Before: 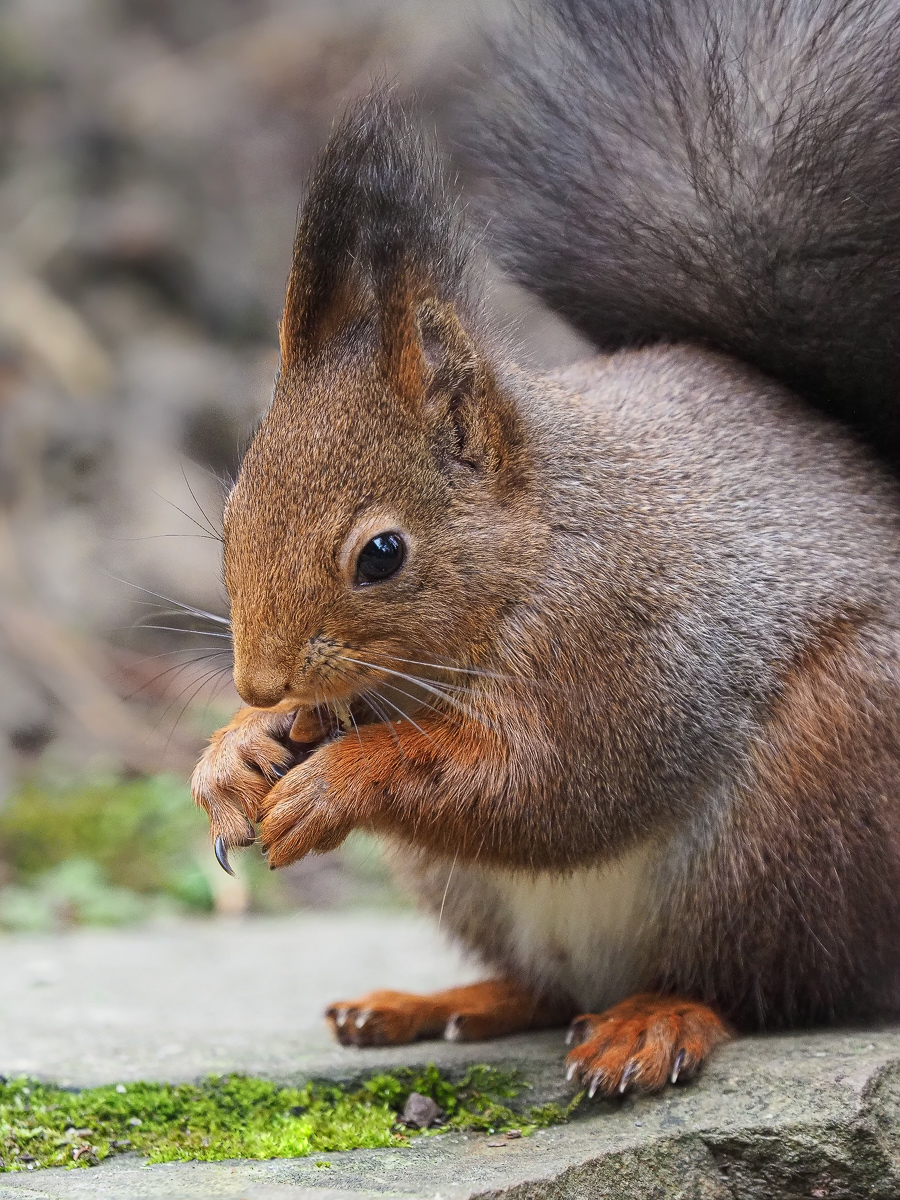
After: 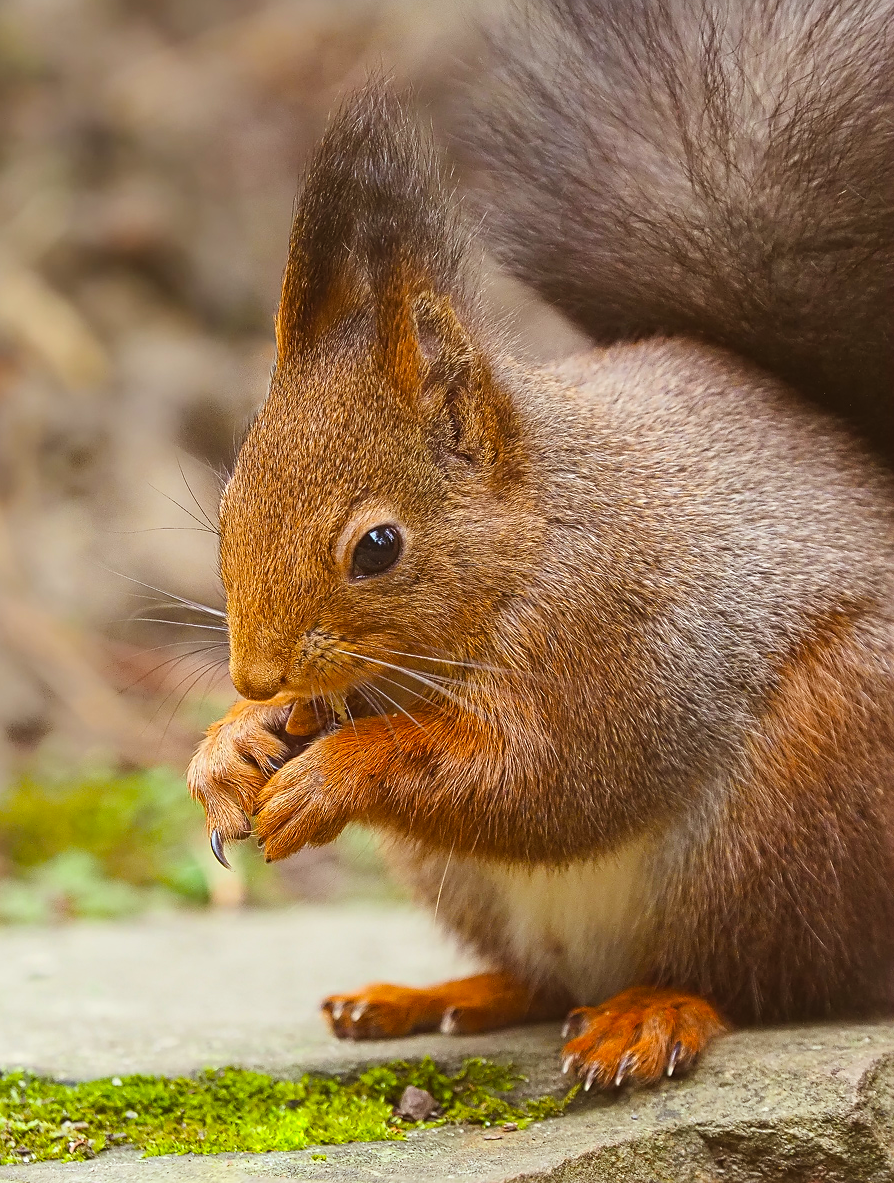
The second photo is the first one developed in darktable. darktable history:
crop: left 0.459%, top 0.626%, right 0.143%, bottom 0.772%
sharpen: radius 1.905, amount 0.407, threshold 1.583
color balance rgb: shadows lift › chroma 0.675%, shadows lift › hue 110.68°, power › luminance 9.838%, power › chroma 2.807%, power › hue 59.08°, global offset › luminance 0.5%, perceptual saturation grading › global saturation 24.911%
